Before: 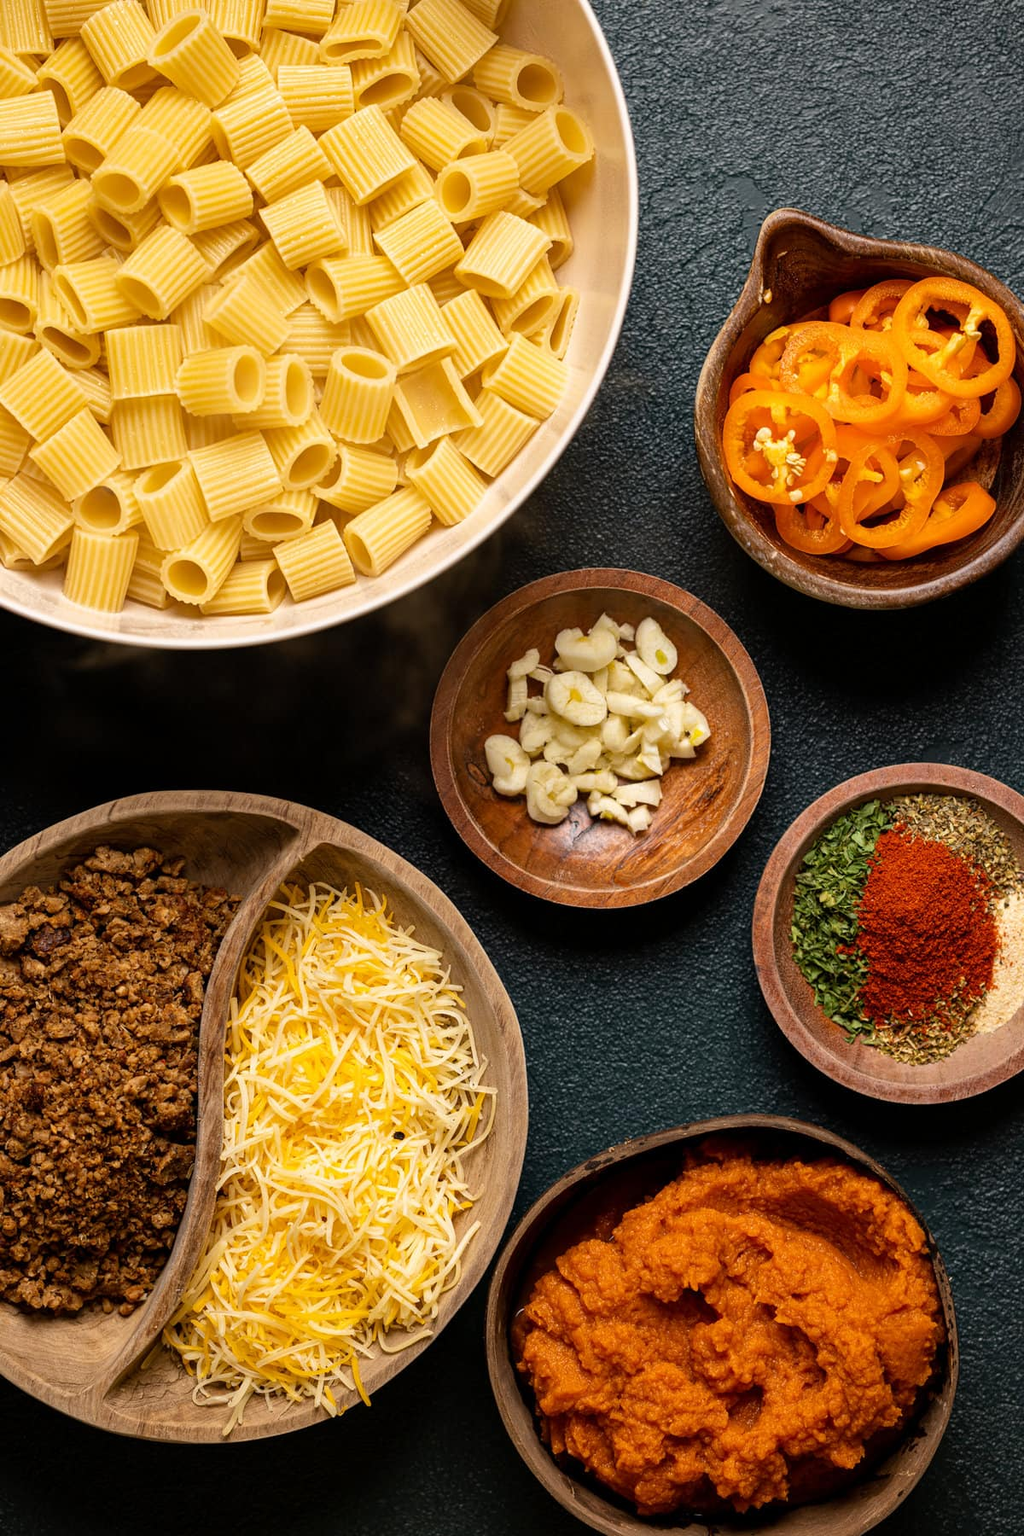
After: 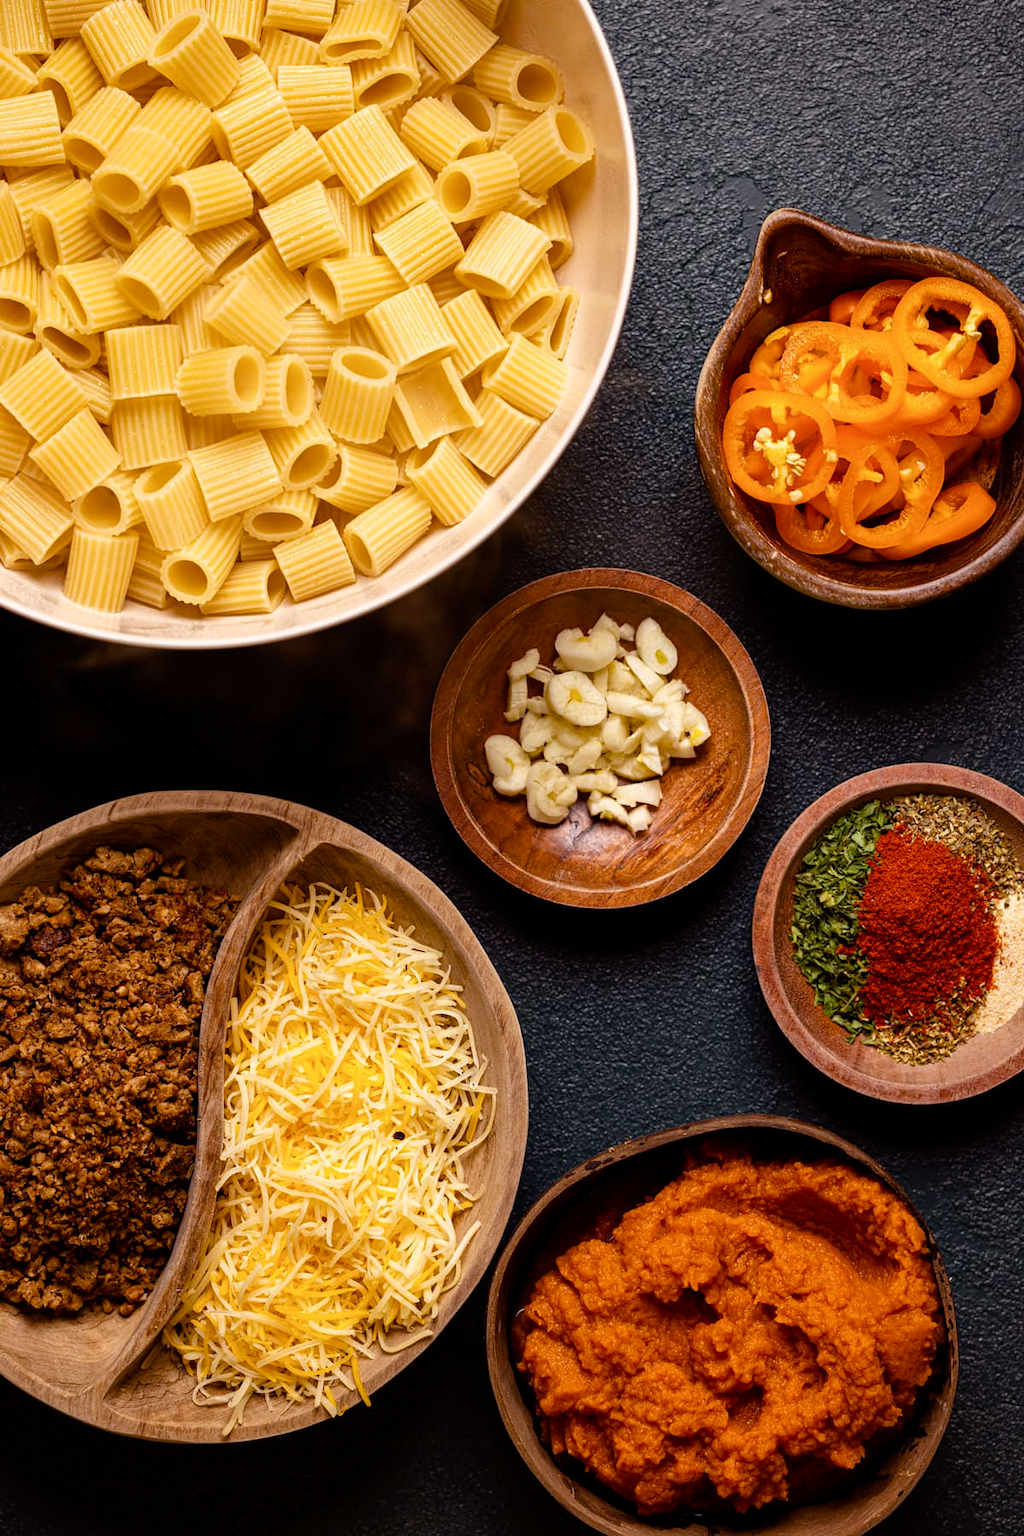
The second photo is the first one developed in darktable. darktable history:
color balance rgb: power › luminance -7.952%, power › chroma 1.356%, power › hue 330.41°, linear chroma grading › global chroma 14.553%, perceptual saturation grading › global saturation 0.098%, perceptual saturation grading › highlights -19.931%, perceptual saturation grading › shadows 19.154%, global vibrance 20%
